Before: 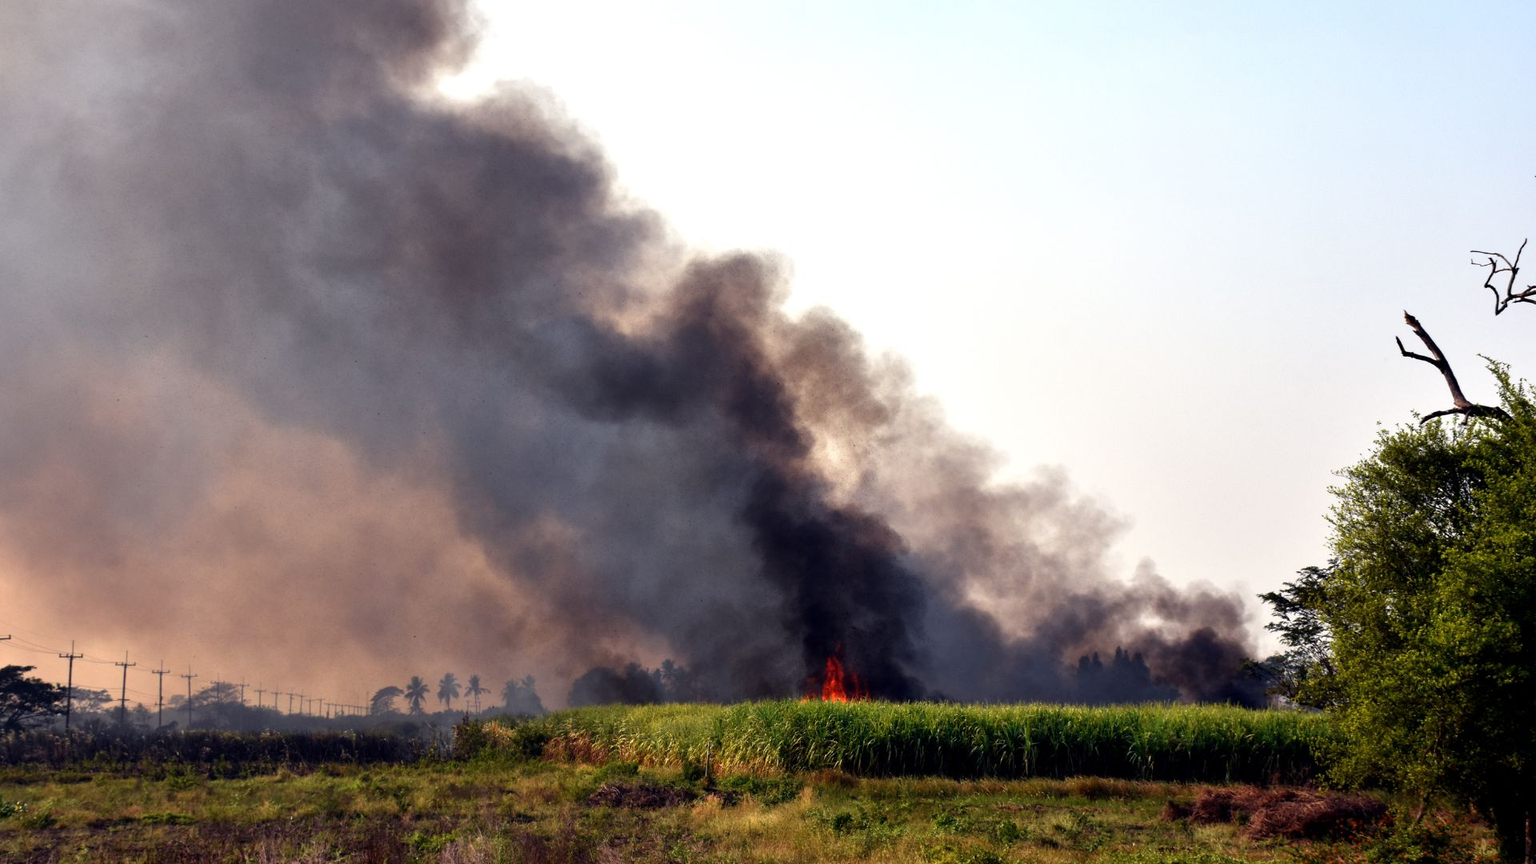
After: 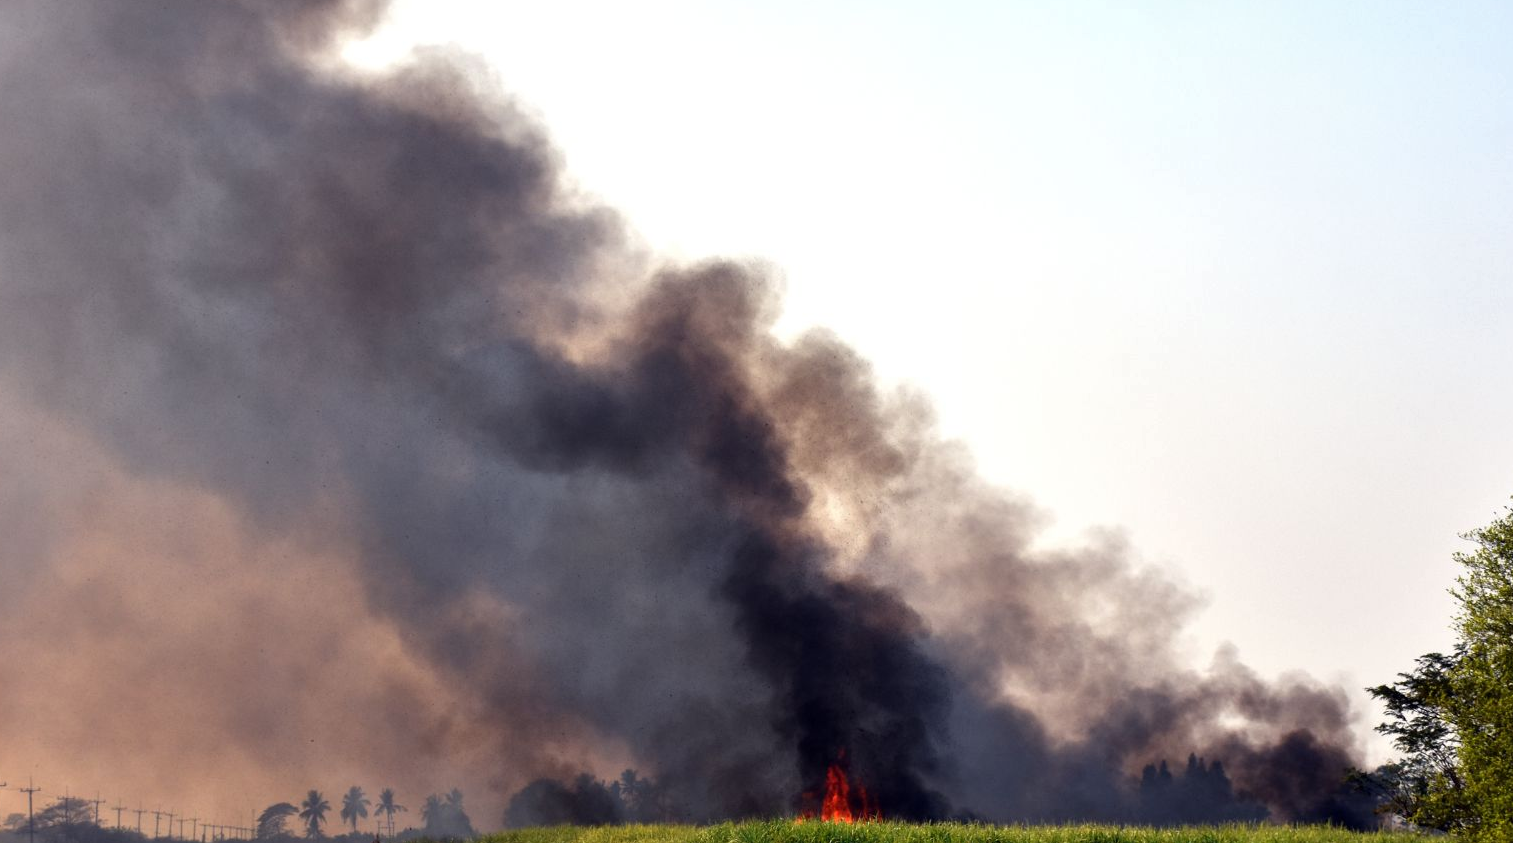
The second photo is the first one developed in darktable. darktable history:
shadows and highlights: shadows 4.1, highlights -17.6, soften with gaussian
crop and rotate: left 10.77%, top 5.1%, right 10.41%, bottom 16.76%
